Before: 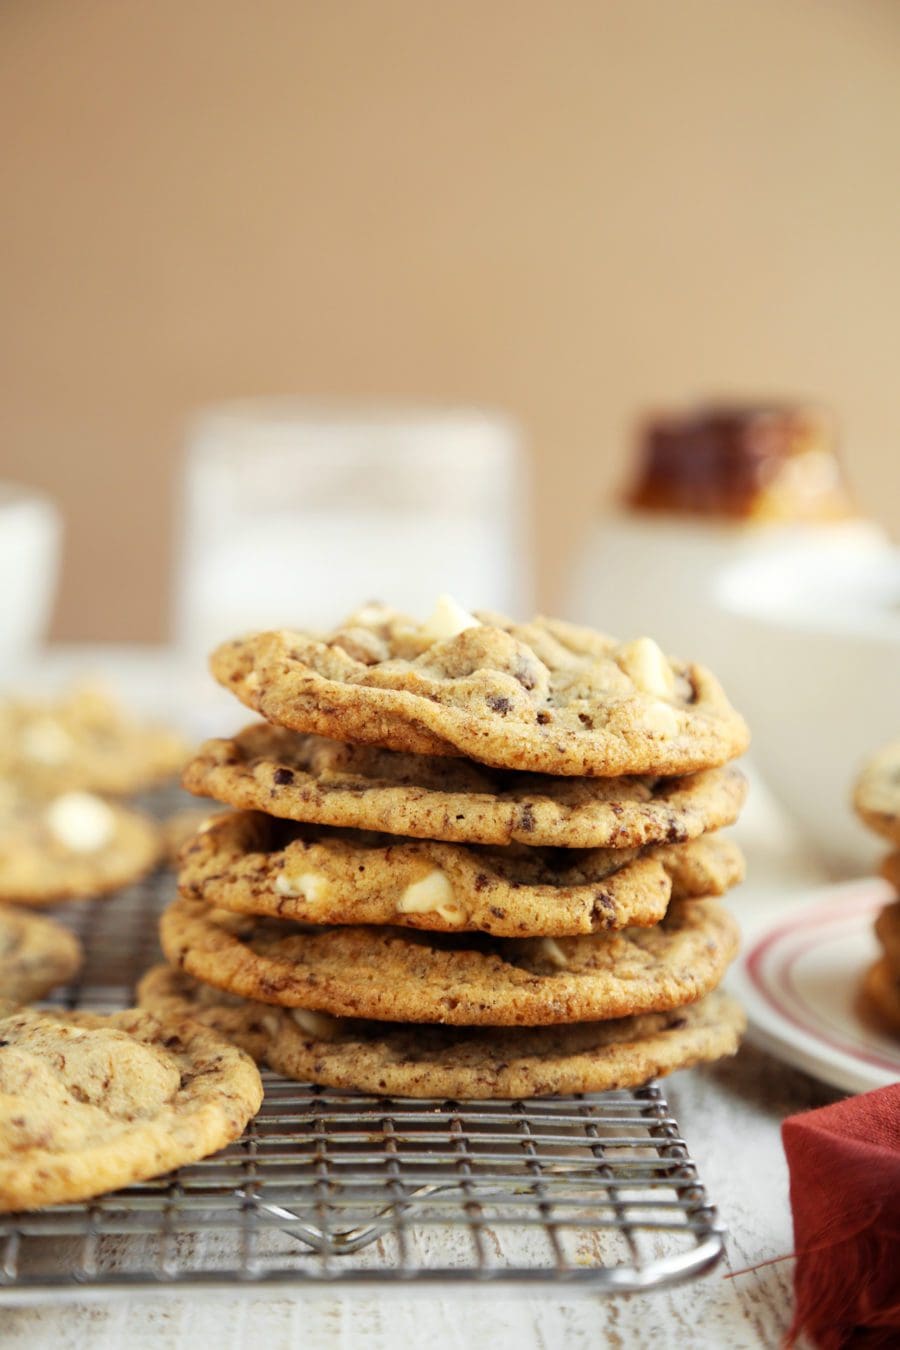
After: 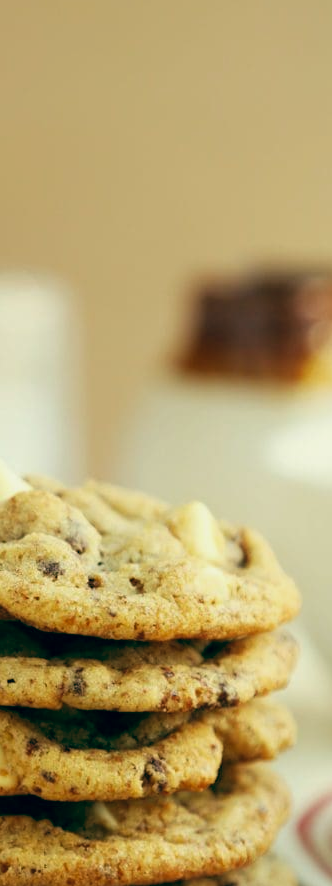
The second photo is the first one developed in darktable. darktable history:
crop and rotate: left 49.936%, top 10.094%, right 13.136%, bottom 24.256%
color balance: lift [1.005, 0.99, 1.007, 1.01], gamma [1, 1.034, 1.032, 0.966], gain [0.873, 1.055, 1.067, 0.933]
exposure: black level correction 0.01, exposure 0.014 EV, compensate highlight preservation false
